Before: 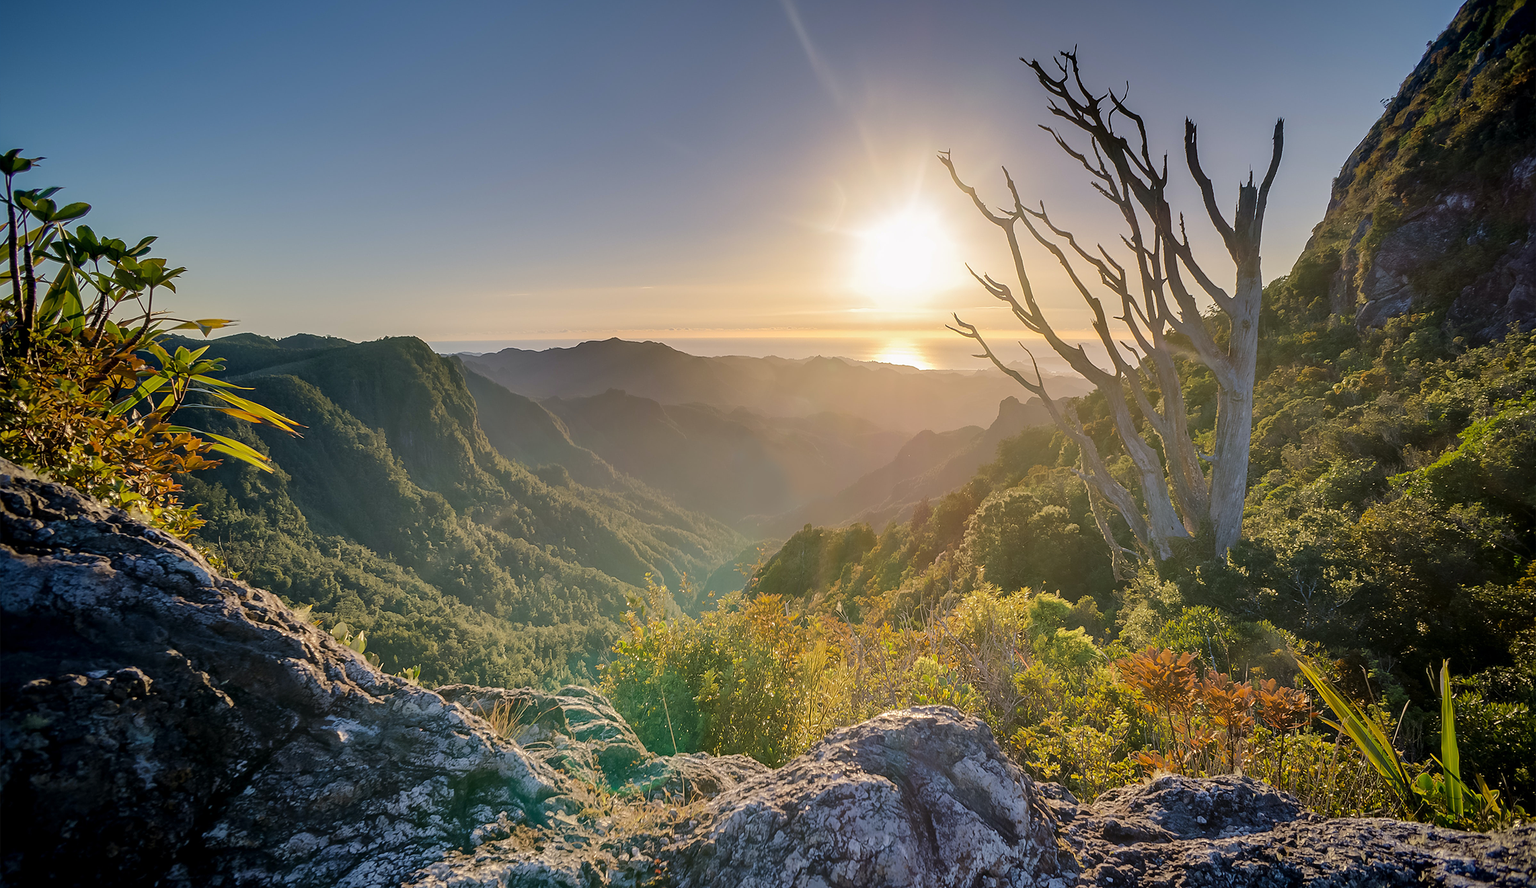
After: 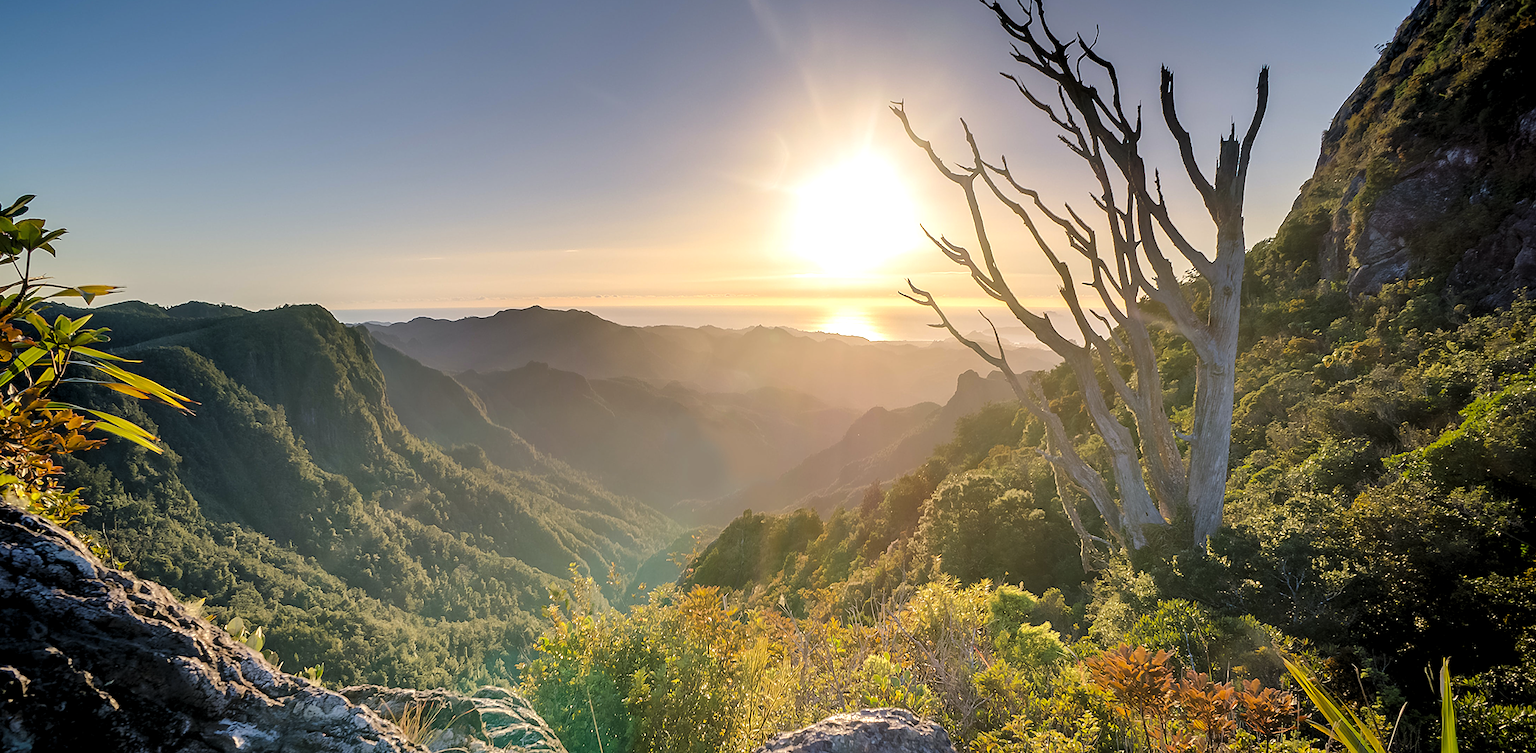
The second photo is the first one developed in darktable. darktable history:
tone equalizer: on, module defaults
crop: left 8.155%, top 6.611%, bottom 15.385%
levels: levels [0.055, 0.477, 0.9]
